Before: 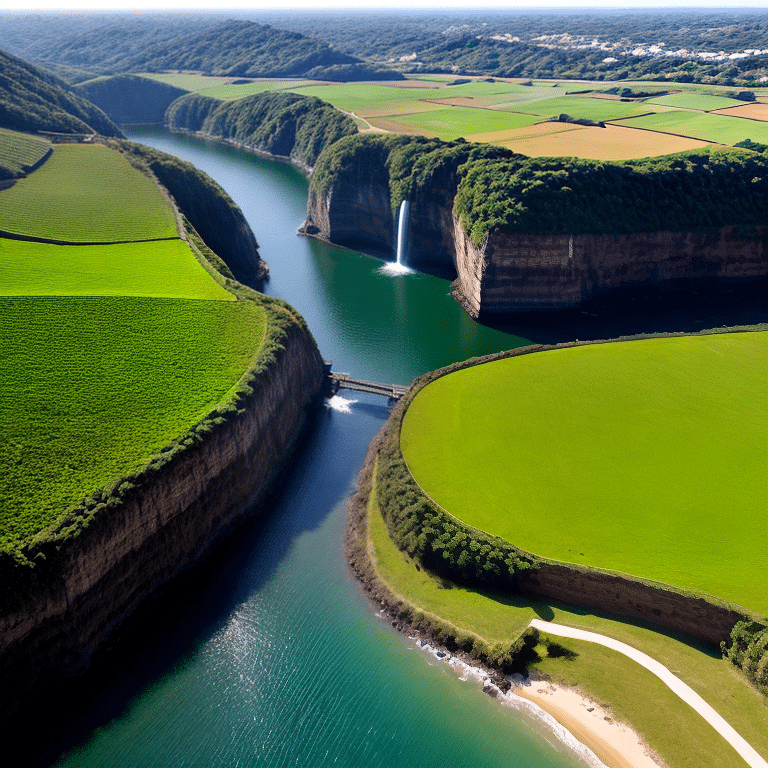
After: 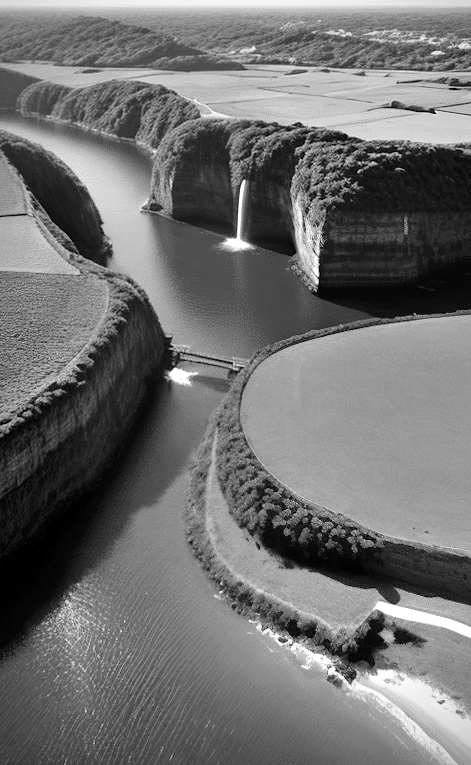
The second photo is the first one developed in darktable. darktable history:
exposure: exposure 0.496 EV, compensate highlight preservation false
crop and rotate: left 18.442%, right 15.508%
vignetting: fall-off start 88.53%, fall-off radius 44.2%, saturation 0.376, width/height ratio 1.161
rotate and perspective: rotation 0.215°, lens shift (vertical) -0.139, crop left 0.069, crop right 0.939, crop top 0.002, crop bottom 0.996
monochrome: size 1
